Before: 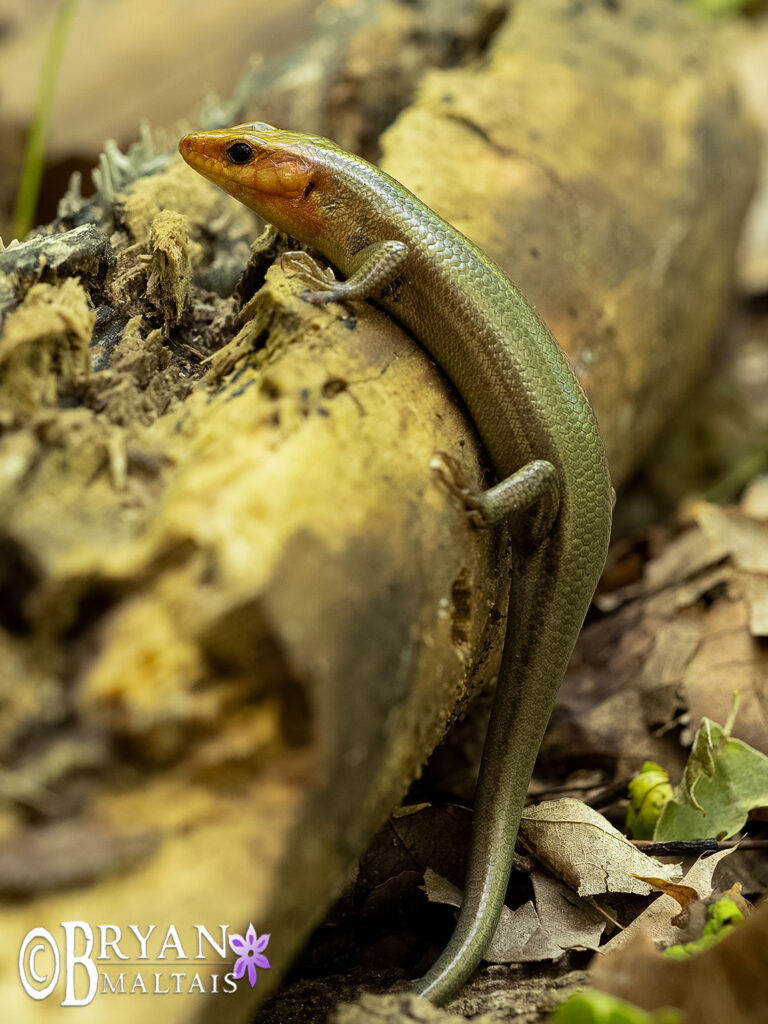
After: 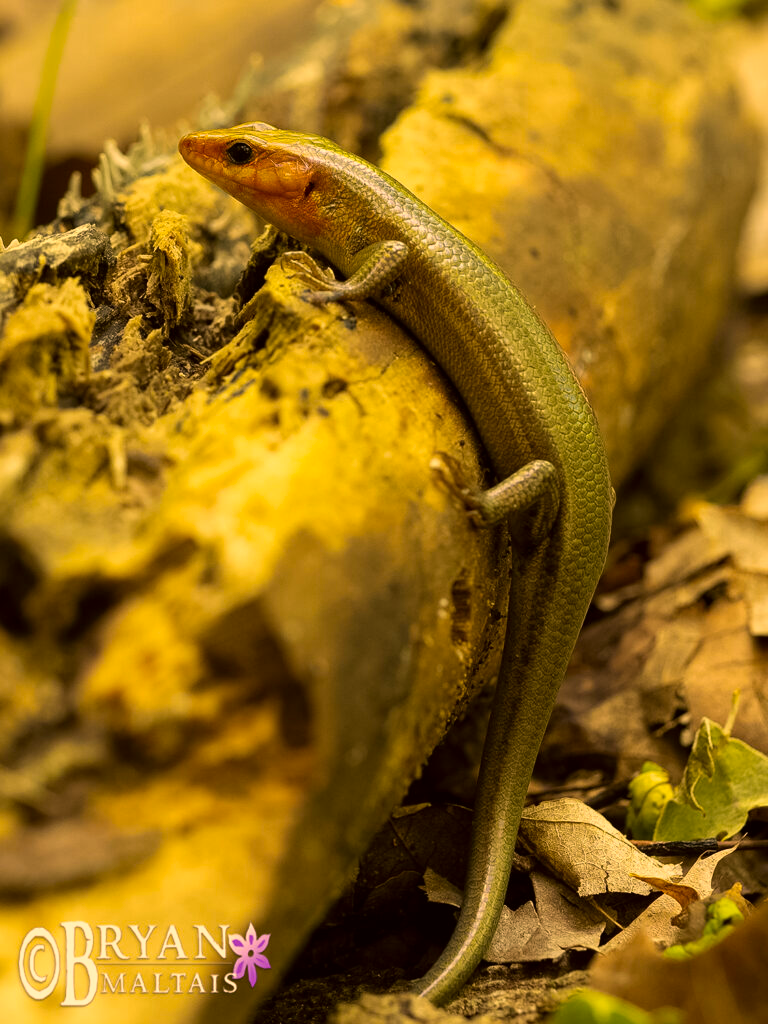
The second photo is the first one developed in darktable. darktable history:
color correction: highlights a* 18.22, highlights b* 36.12, shadows a* 1.46, shadows b* 6.28, saturation 1.03
